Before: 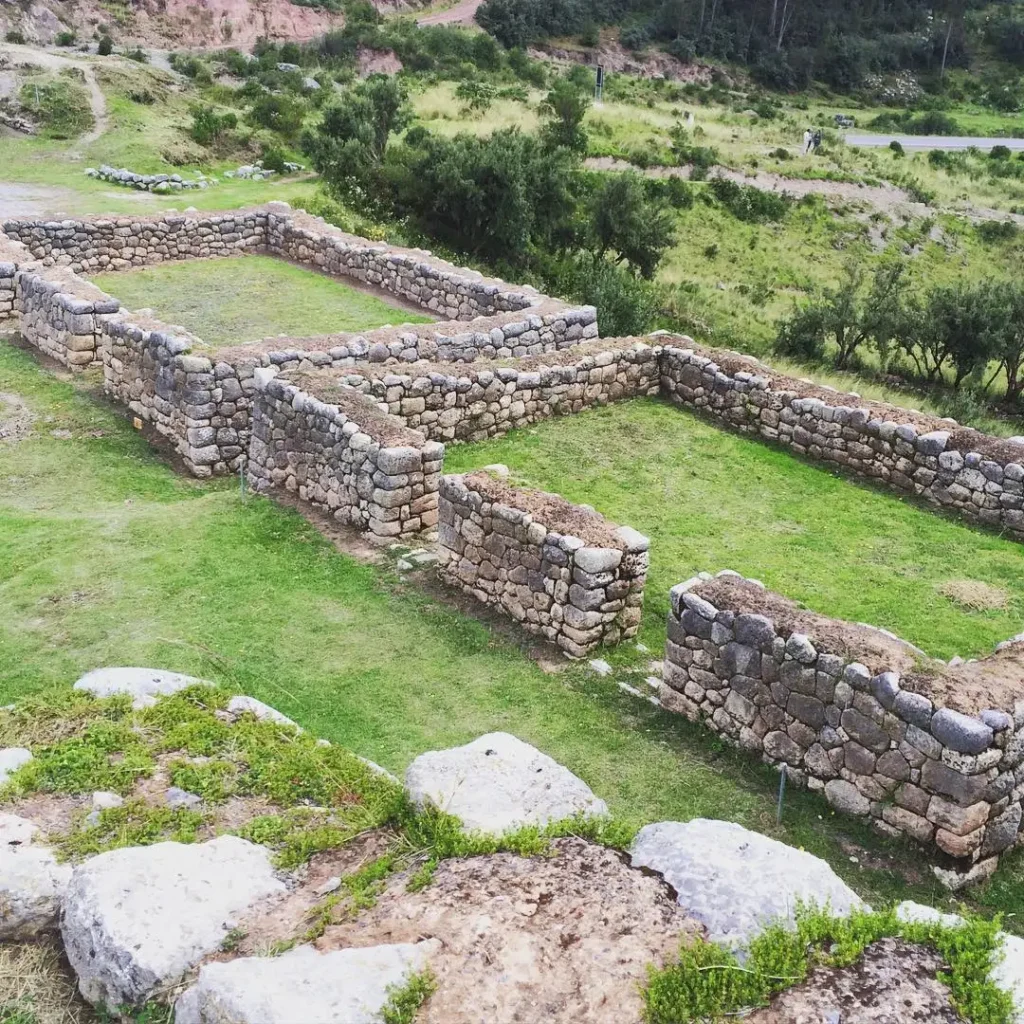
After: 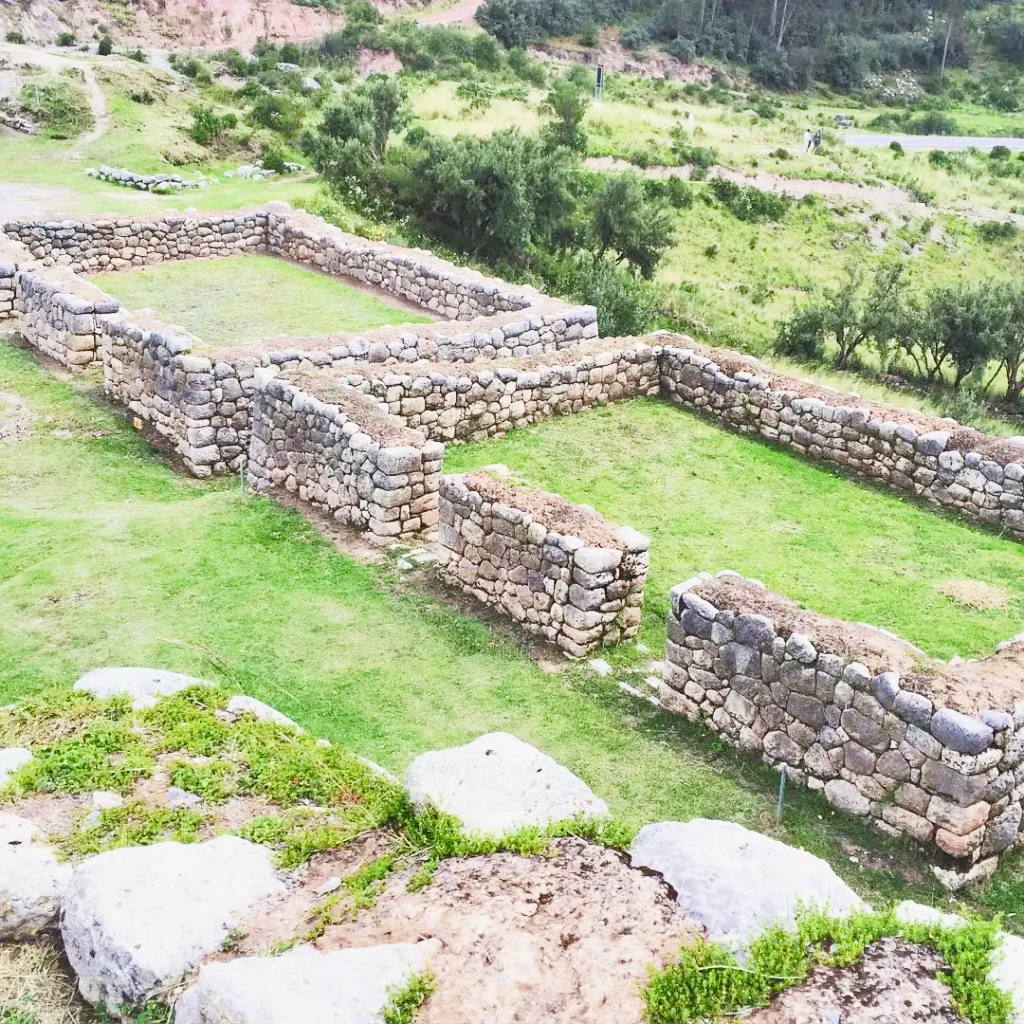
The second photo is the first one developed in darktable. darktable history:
filmic rgb: black relative exposure -7.65 EV, white relative exposure 4.56 EV, hardness 3.61
exposure: black level correction 0, exposure 1.675 EV, compensate exposure bias true, compensate highlight preservation false
shadows and highlights: shadows 32.83, highlights -47.7, soften with gaussian
